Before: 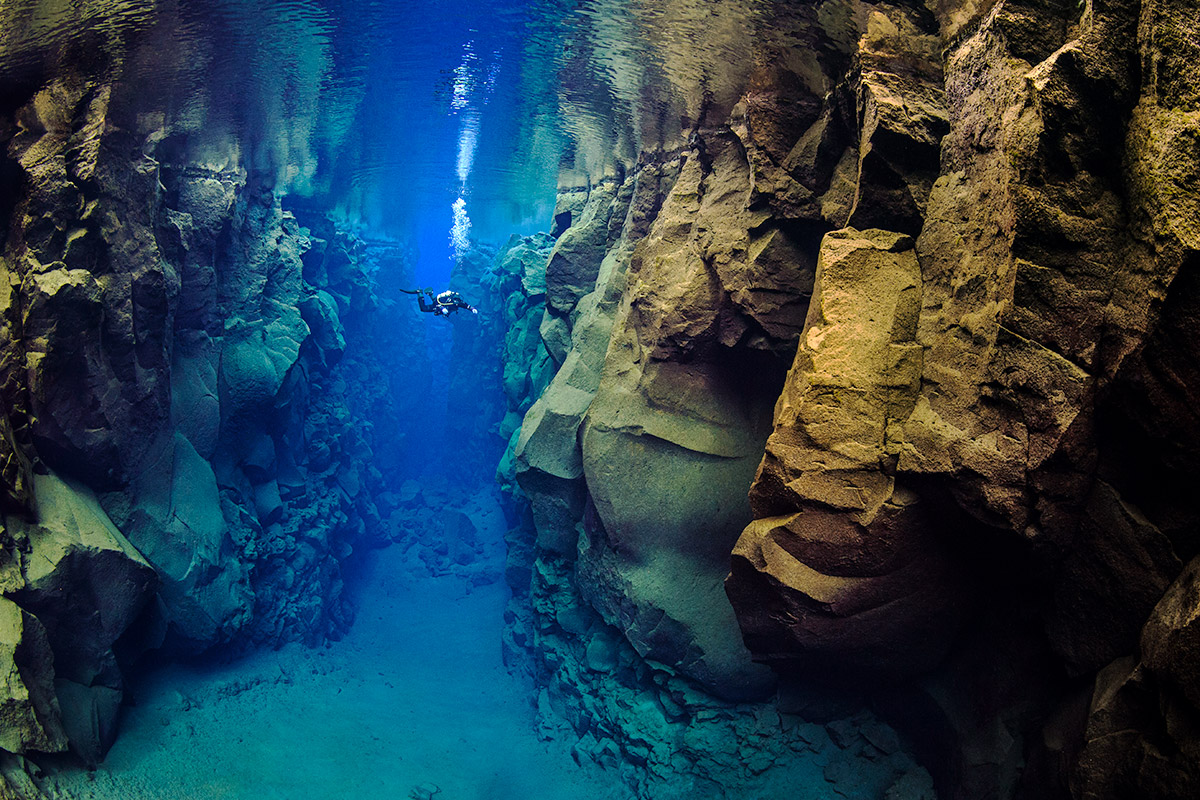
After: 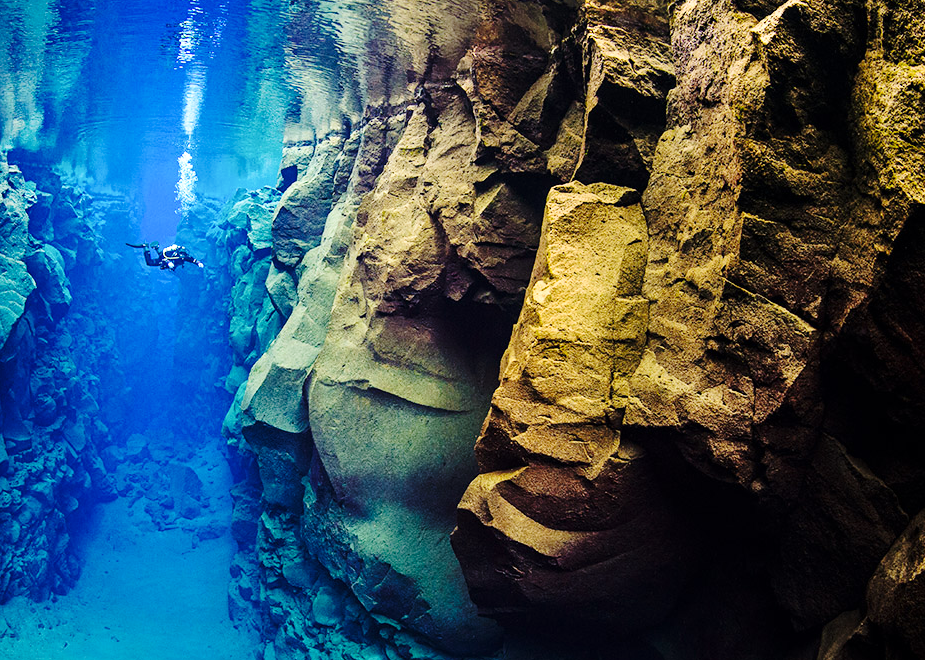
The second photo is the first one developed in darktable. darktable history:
base curve: curves: ch0 [(0, 0) (0.028, 0.03) (0.121, 0.232) (0.46, 0.748) (0.859, 0.968) (1, 1)], preserve colors none
crop: left 22.855%, top 5.839%, bottom 11.563%
